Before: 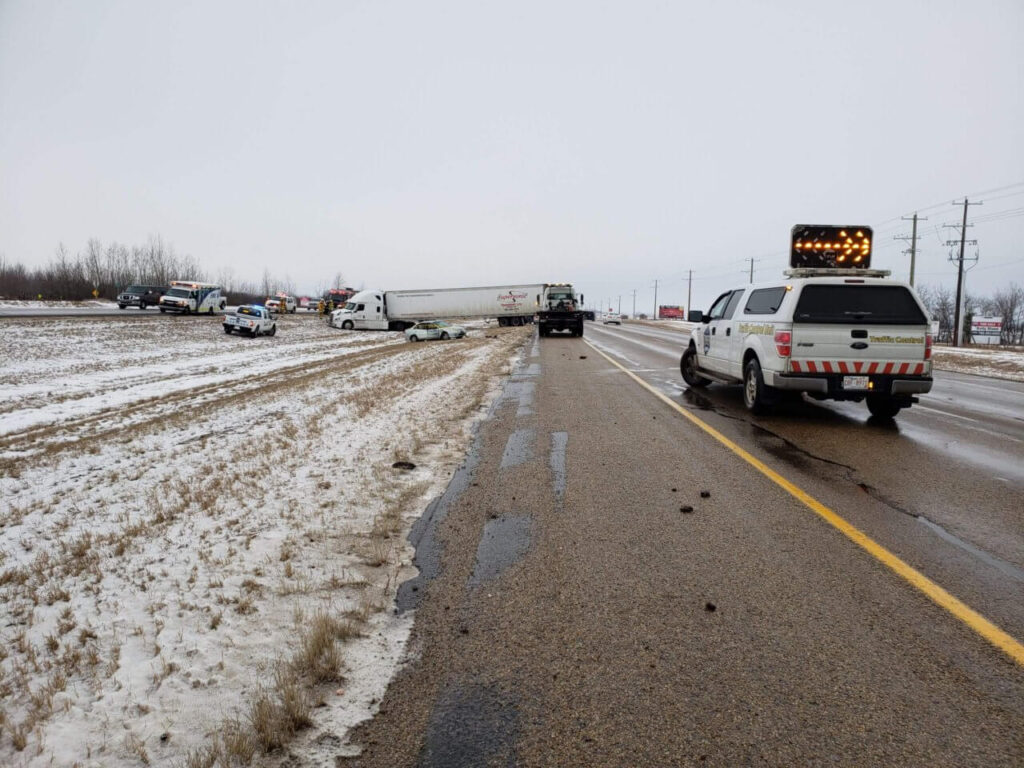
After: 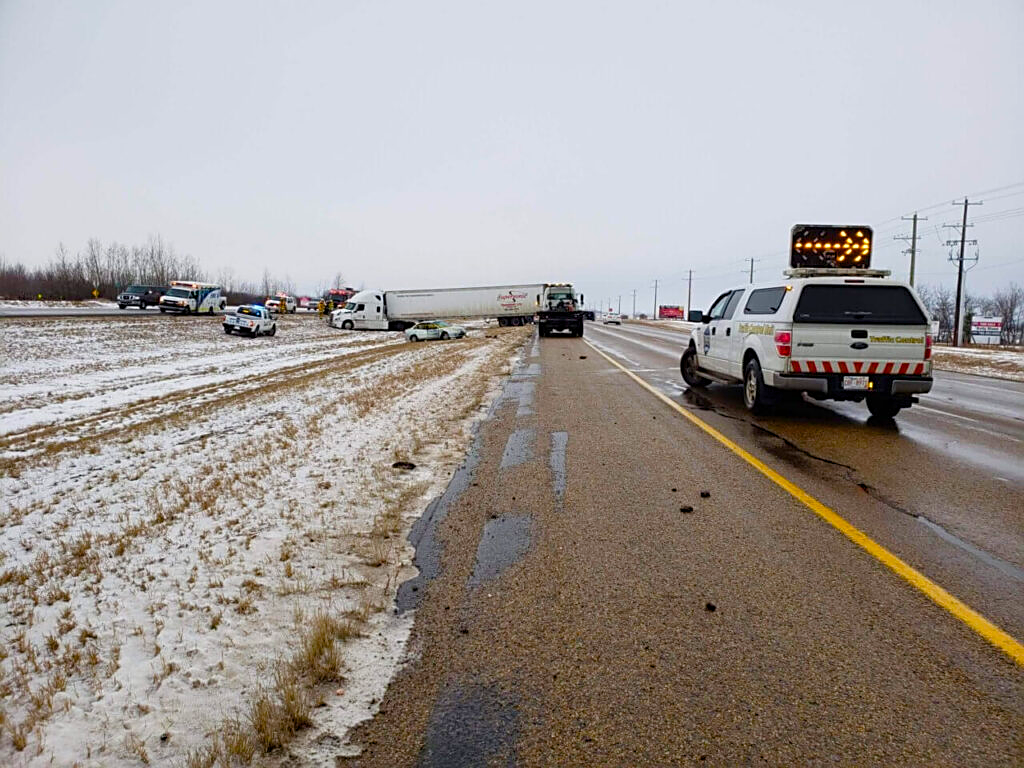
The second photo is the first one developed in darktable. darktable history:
sharpen: amount 0.49
color balance rgb: linear chroma grading › global chroma 19.306%, perceptual saturation grading › global saturation 34.996%, perceptual saturation grading › highlights -29.908%, perceptual saturation grading › shadows 35.978%
